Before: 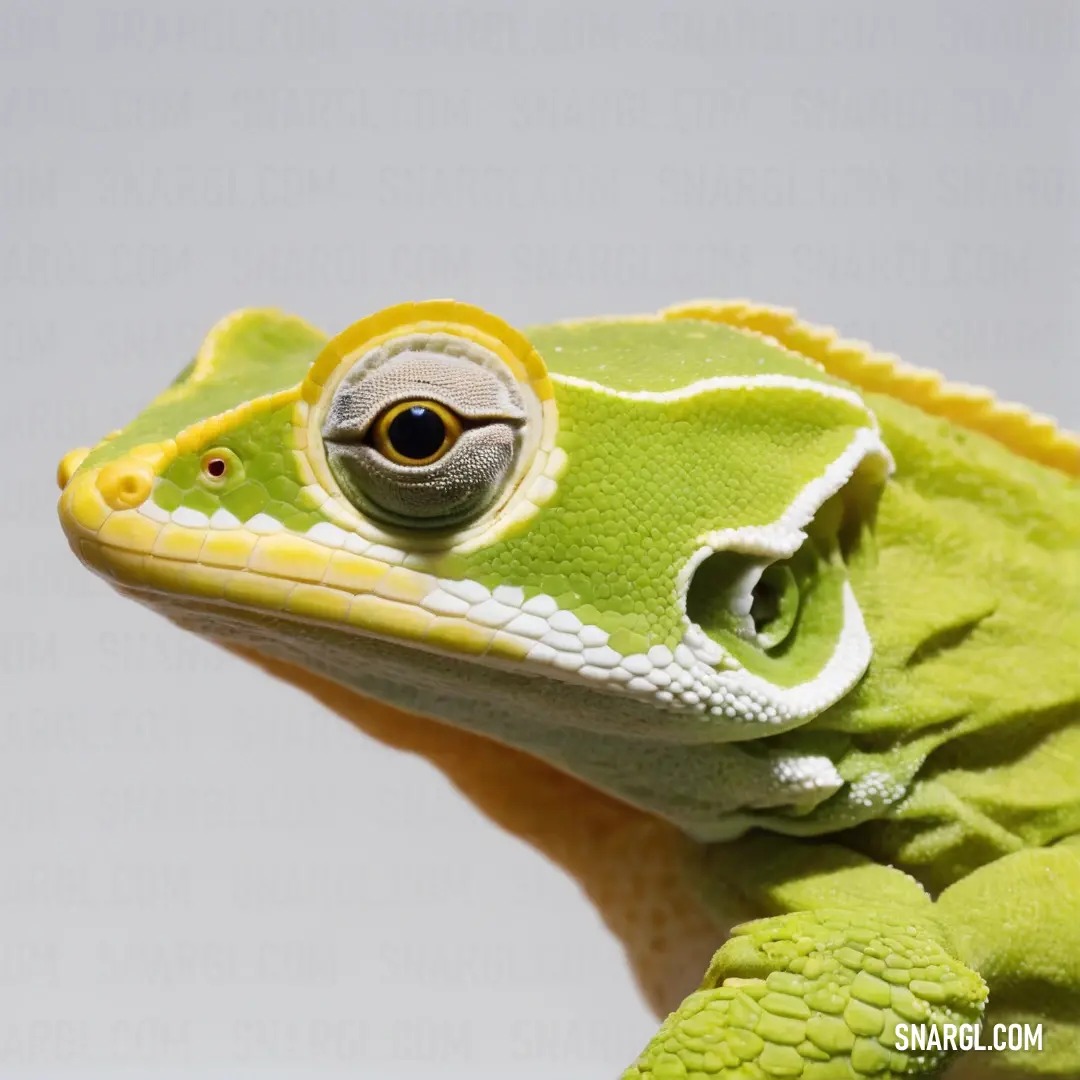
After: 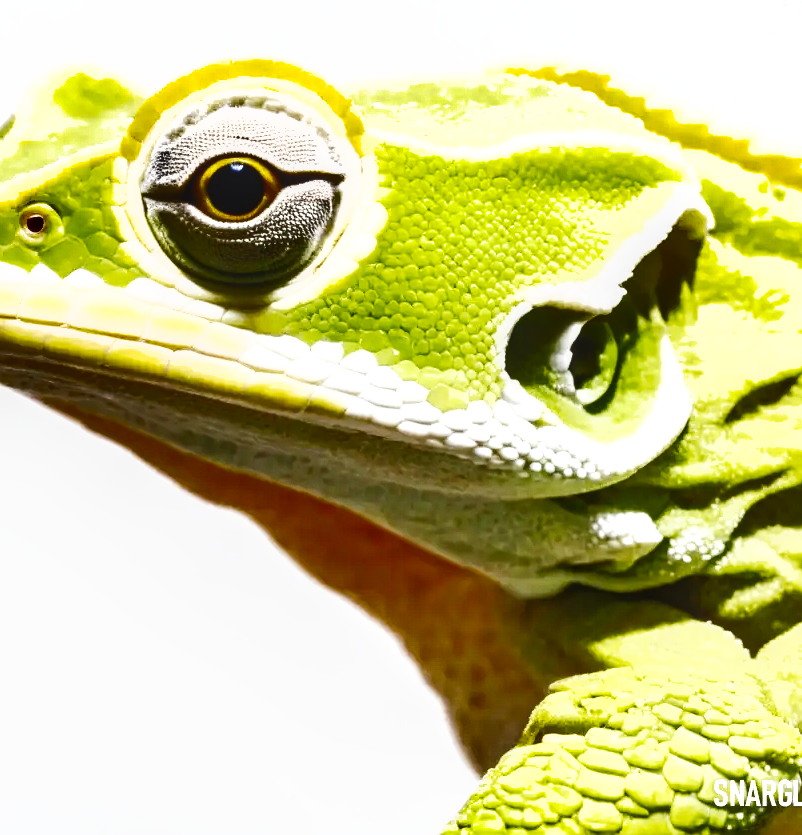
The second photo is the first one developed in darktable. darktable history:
base curve: curves: ch0 [(0, 0) (0.036, 0.025) (0.121, 0.166) (0.206, 0.329) (0.605, 0.79) (1, 1)], preserve colors none
exposure: black level correction 0, exposure 0.95 EV, compensate highlight preservation false
crop: left 16.85%, top 22.638%, right 8.827%
local contrast: on, module defaults
shadows and highlights: radius 108.41, shadows 40.45, highlights -72.26, highlights color adjustment 32.07%, low approximation 0.01, soften with gaussian
